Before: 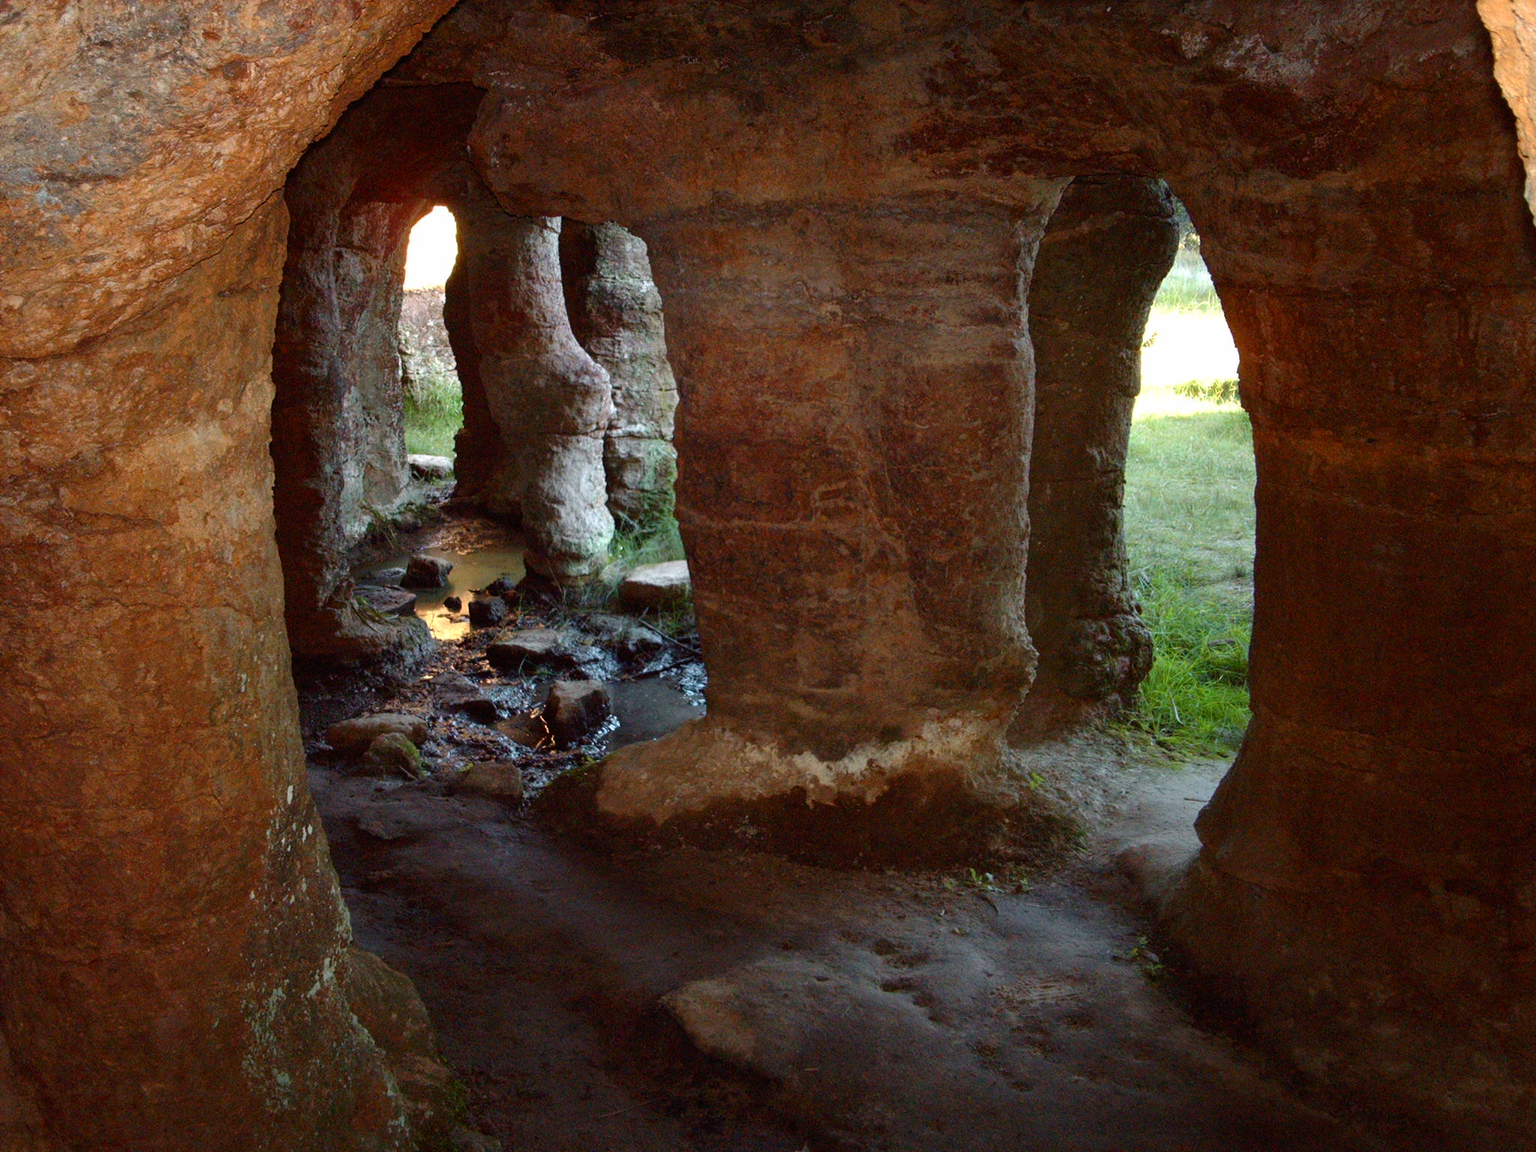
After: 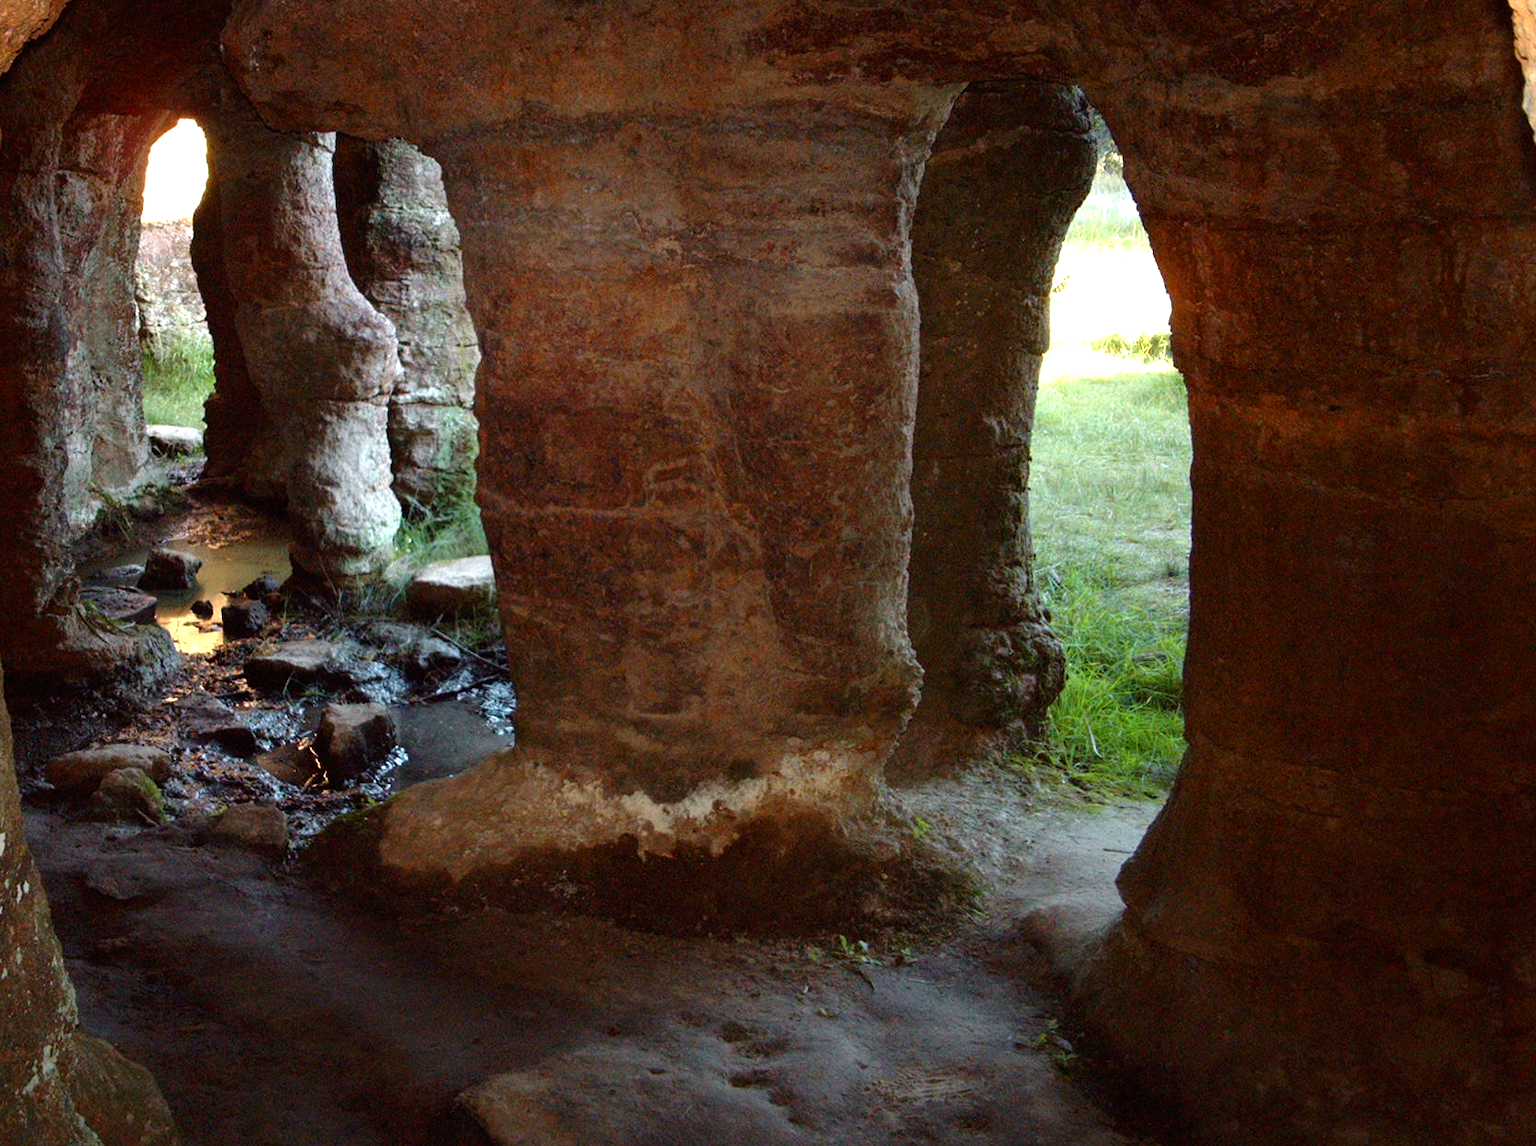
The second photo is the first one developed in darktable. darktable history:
crop: left 18.832%, top 9.559%, right 0%, bottom 9.622%
tone equalizer: -8 EV -0.448 EV, -7 EV -0.42 EV, -6 EV -0.367 EV, -5 EV -0.201 EV, -3 EV 0.215 EV, -2 EV 0.336 EV, -1 EV 0.405 EV, +0 EV 0.446 EV
